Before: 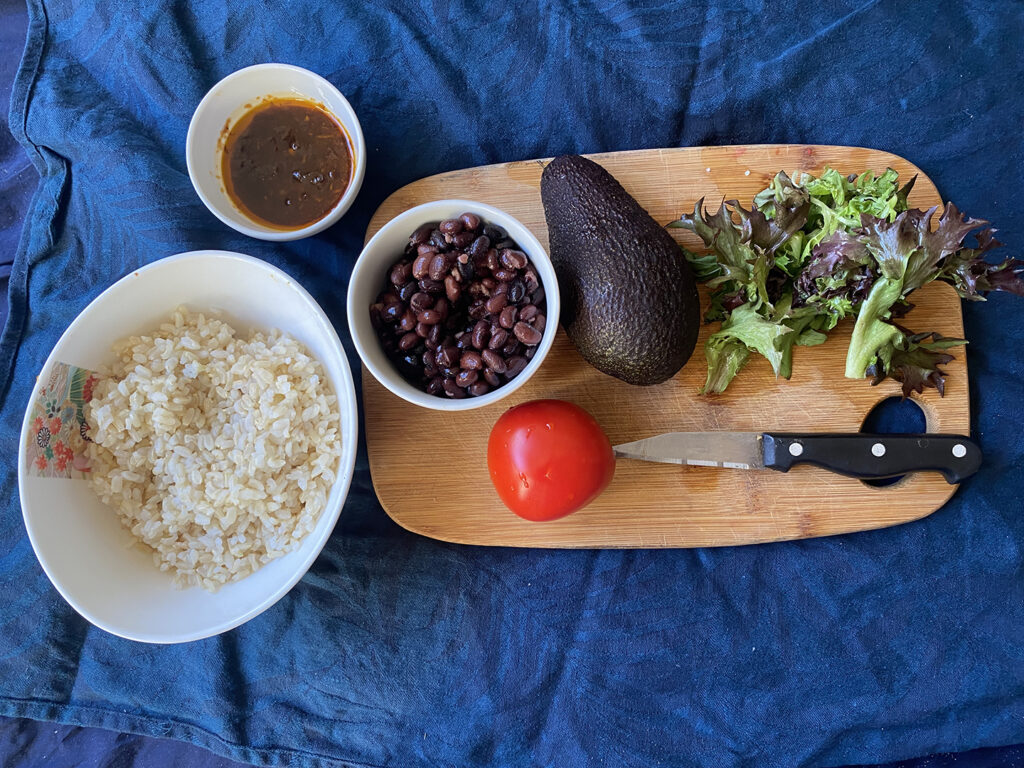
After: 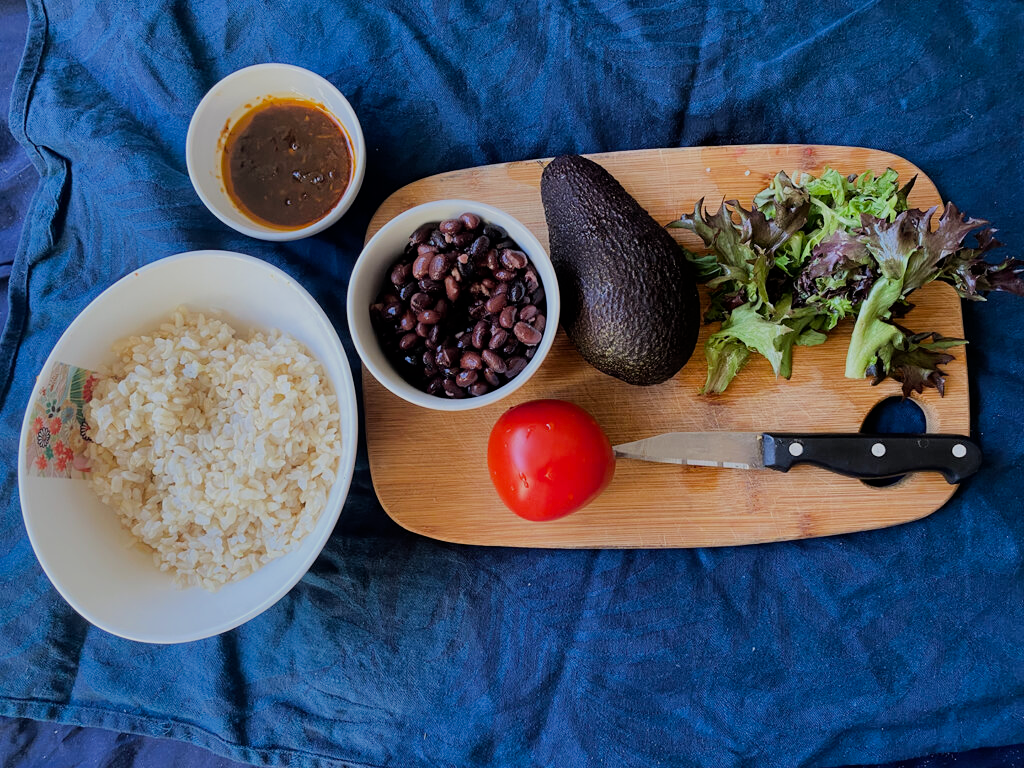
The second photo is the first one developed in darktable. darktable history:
filmic rgb: black relative exposure -7.37 EV, white relative exposure 5.07 EV, threshold 3.04 EV, hardness 3.21, enable highlight reconstruction true
